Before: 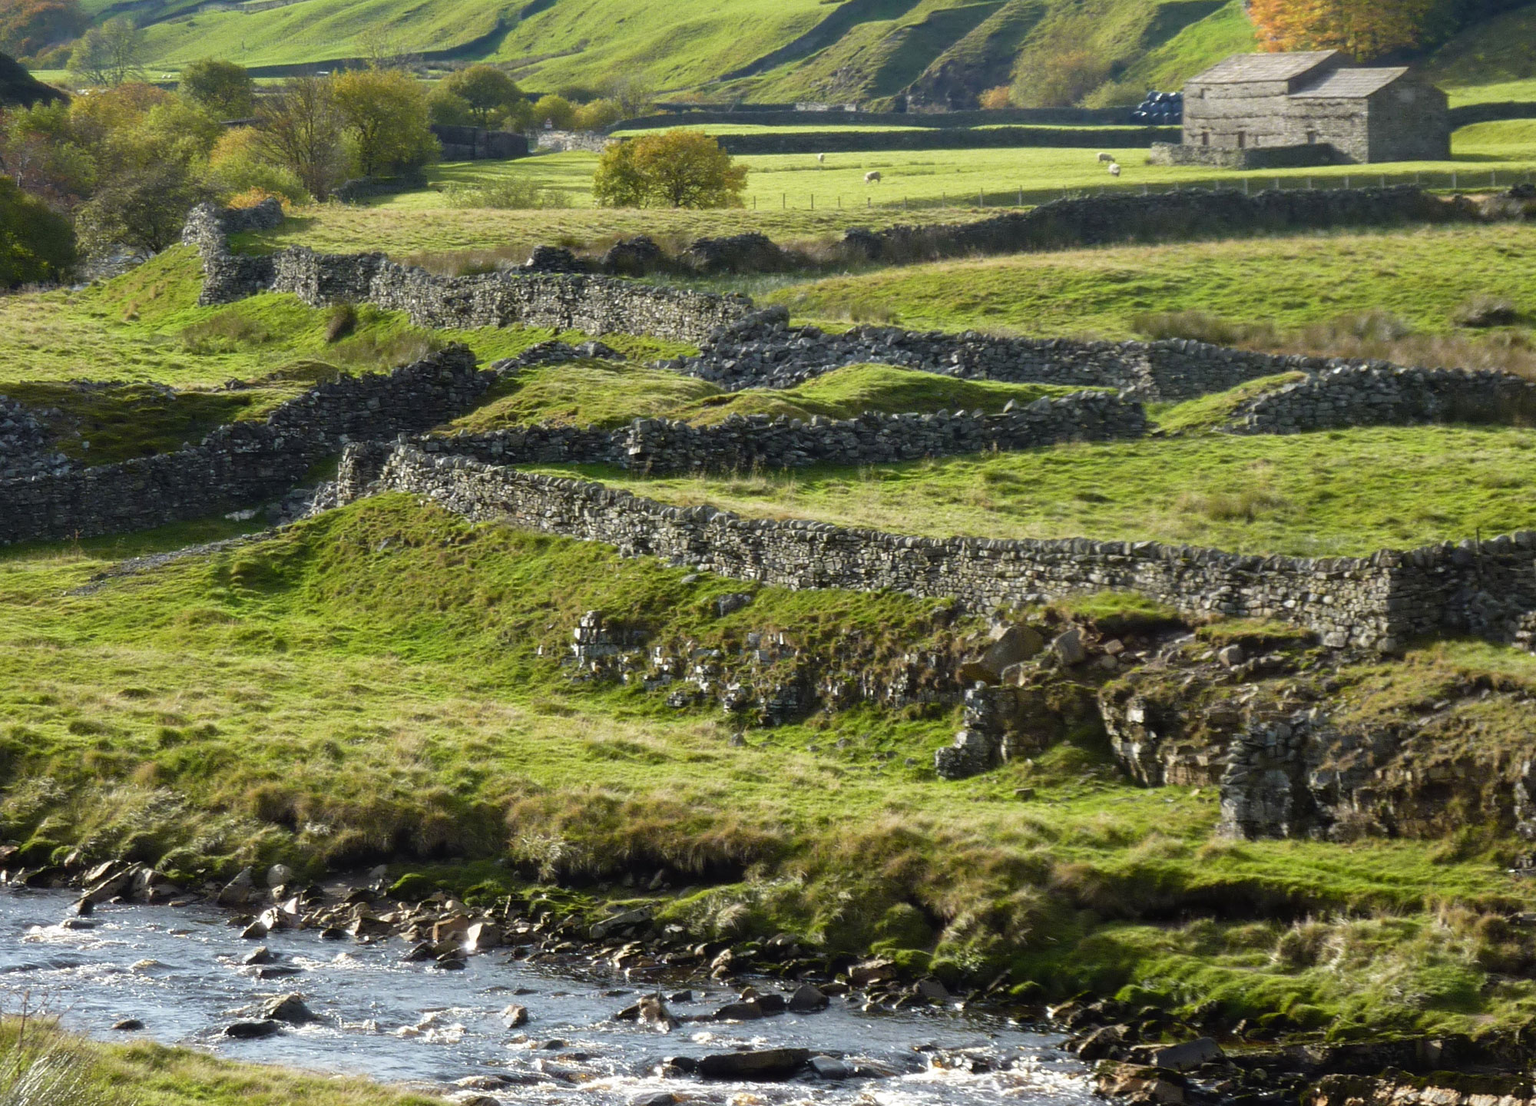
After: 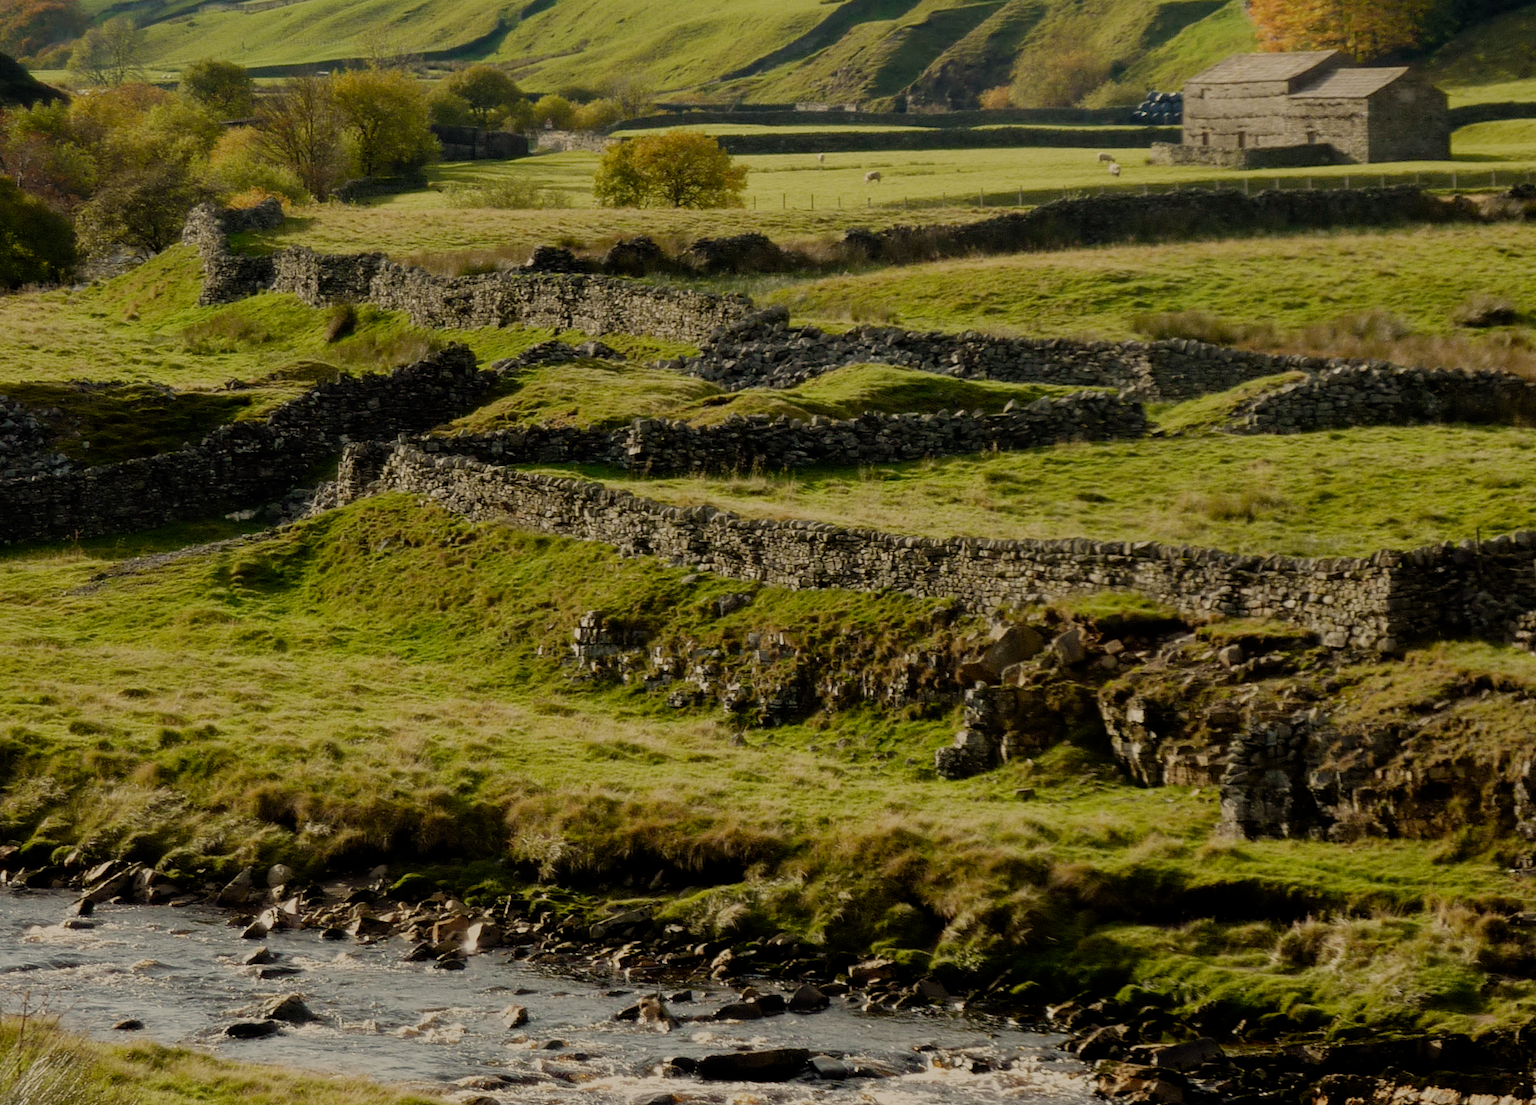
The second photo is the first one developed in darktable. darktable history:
filmic rgb: middle gray luminance 30%, black relative exposure -9 EV, white relative exposure 7 EV, threshold 6 EV, target black luminance 0%, hardness 2.94, latitude 2.04%, contrast 0.963, highlights saturation mix 5%, shadows ↔ highlights balance 12.16%, add noise in highlights 0, preserve chrominance no, color science v3 (2019), use custom middle-gray values true, iterations of high-quality reconstruction 0, contrast in highlights soft, enable highlight reconstruction true
white balance: red 1.123, blue 0.83
